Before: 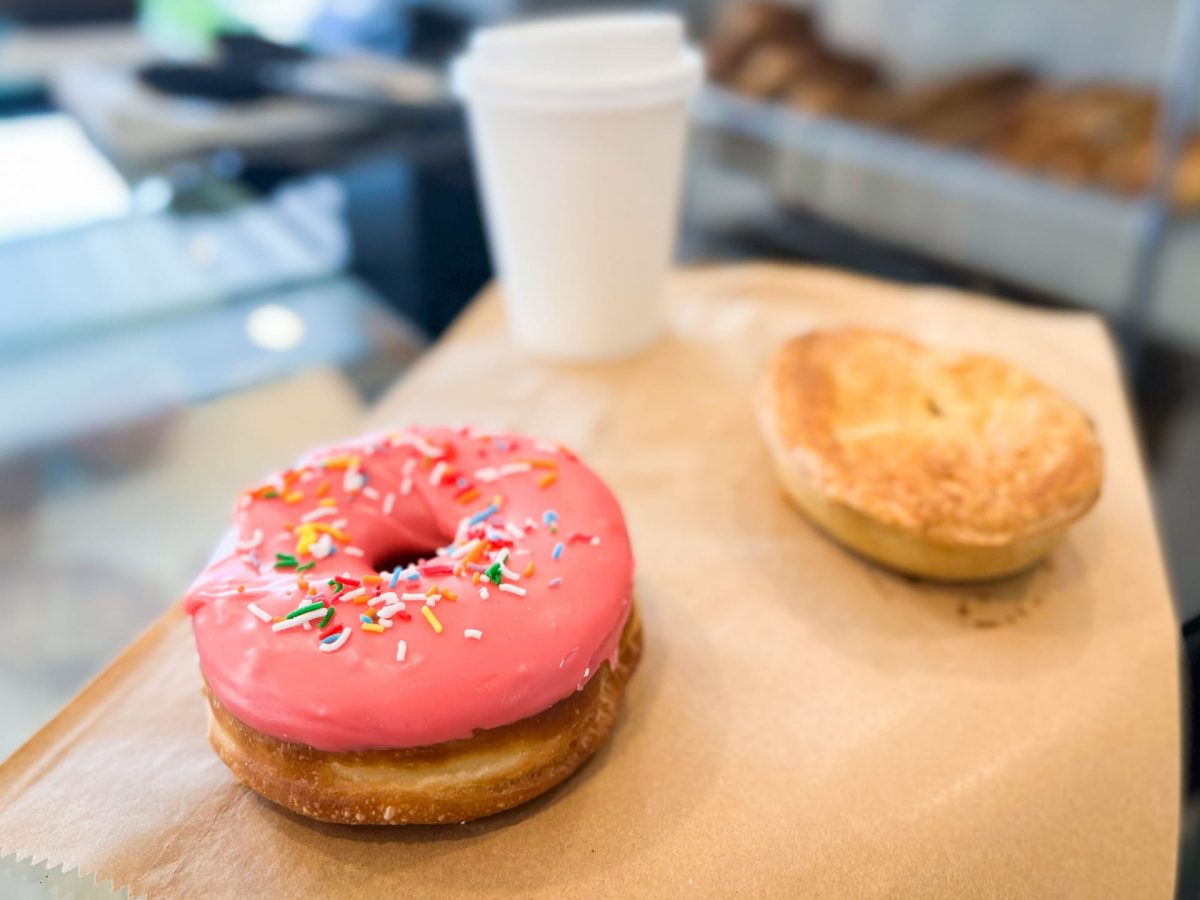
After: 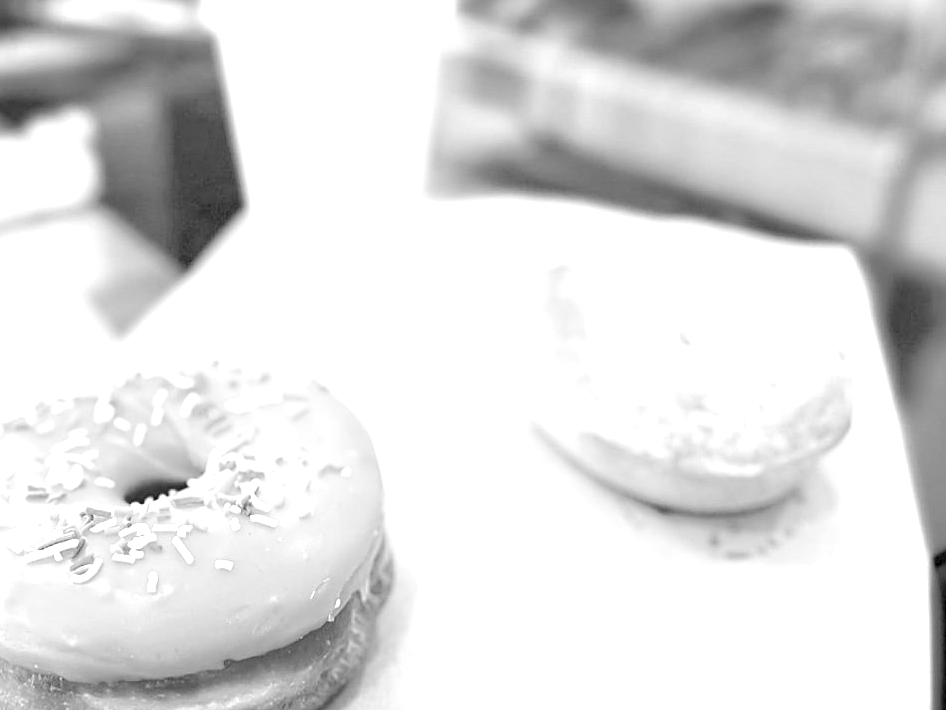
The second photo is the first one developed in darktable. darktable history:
crop and rotate: left 20.817%, top 7.724%, right 0.34%, bottom 13.281%
tone equalizer: -7 EV 0.153 EV, -6 EV 0.563 EV, -5 EV 1.16 EV, -4 EV 1.3 EV, -3 EV 1.14 EV, -2 EV 0.6 EV, -1 EV 0.165 EV
exposure: black level correction 0, exposure 1.102 EV, compensate exposure bias true, compensate highlight preservation false
shadows and highlights: shadows -71.45, highlights 35.12, soften with gaussian
color zones: curves: ch1 [(0, -0.014) (0.143, -0.013) (0.286, -0.013) (0.429, -0.016) (0.571, -0.019) (0.714, -0.015) (0.857, 0.002) (1, -0.014)]
local contrast: highlights 106%, shadows 102%, detail 119%, midtone range 0.2
sharpen: on, module defaults
color balance rgb: power › chroma 0.497%, power › hue 261.6°, perceptual saturation grading › global saturation 16.915%
